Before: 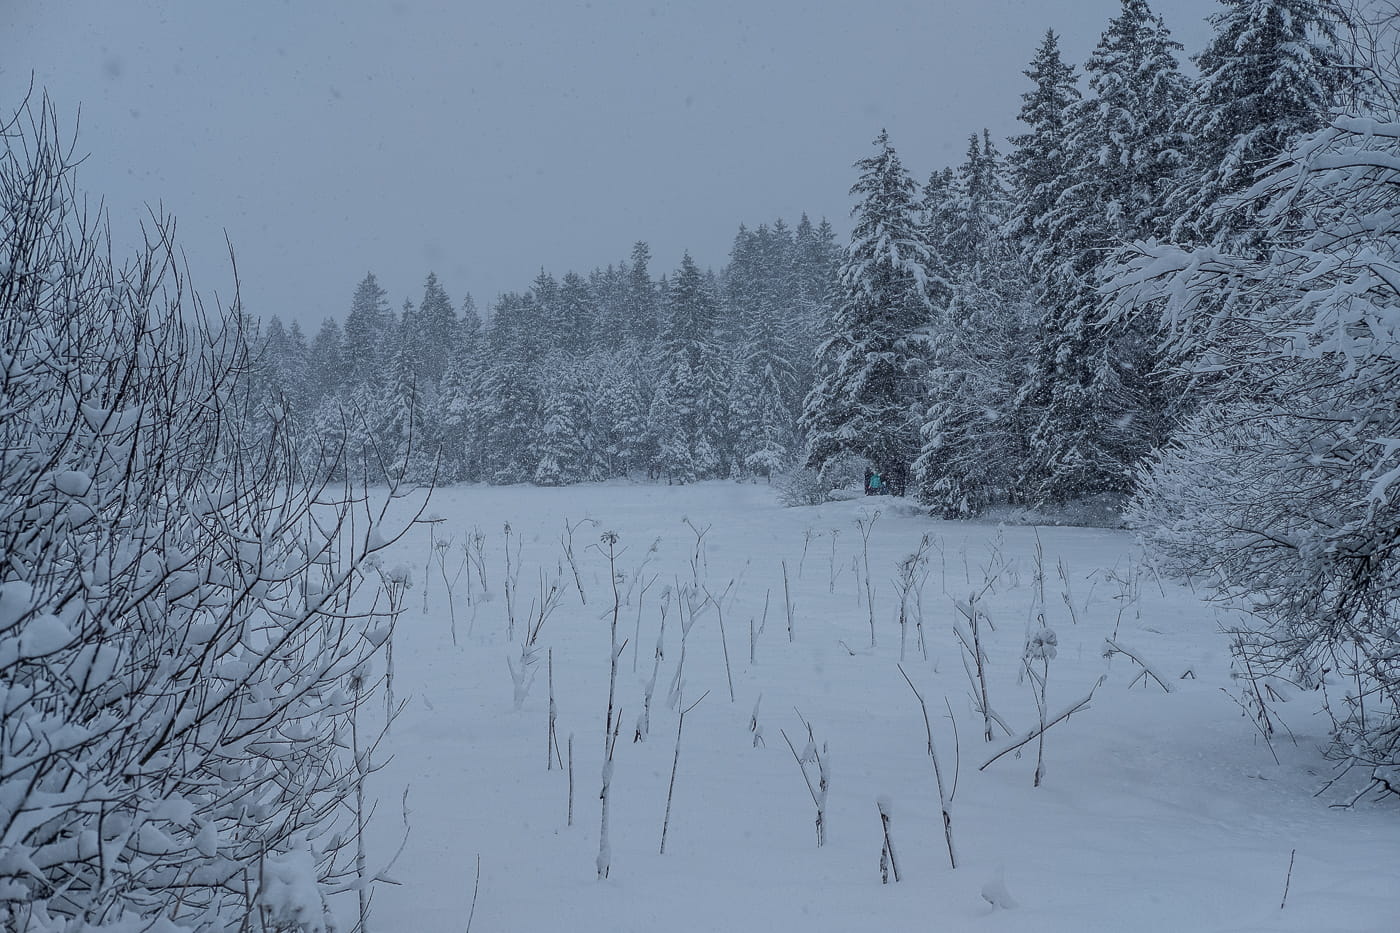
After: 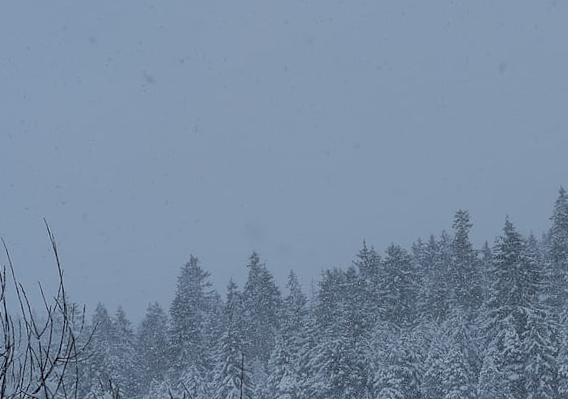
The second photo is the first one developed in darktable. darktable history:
crop and rotate: left 10.817%, top 0.062%, right 47.194%, bottom 53.626%
rotate and perspective: rotation -3°, crop left 0.031, crop right 0.968, crop top 0.07, crop bottom 0.93
